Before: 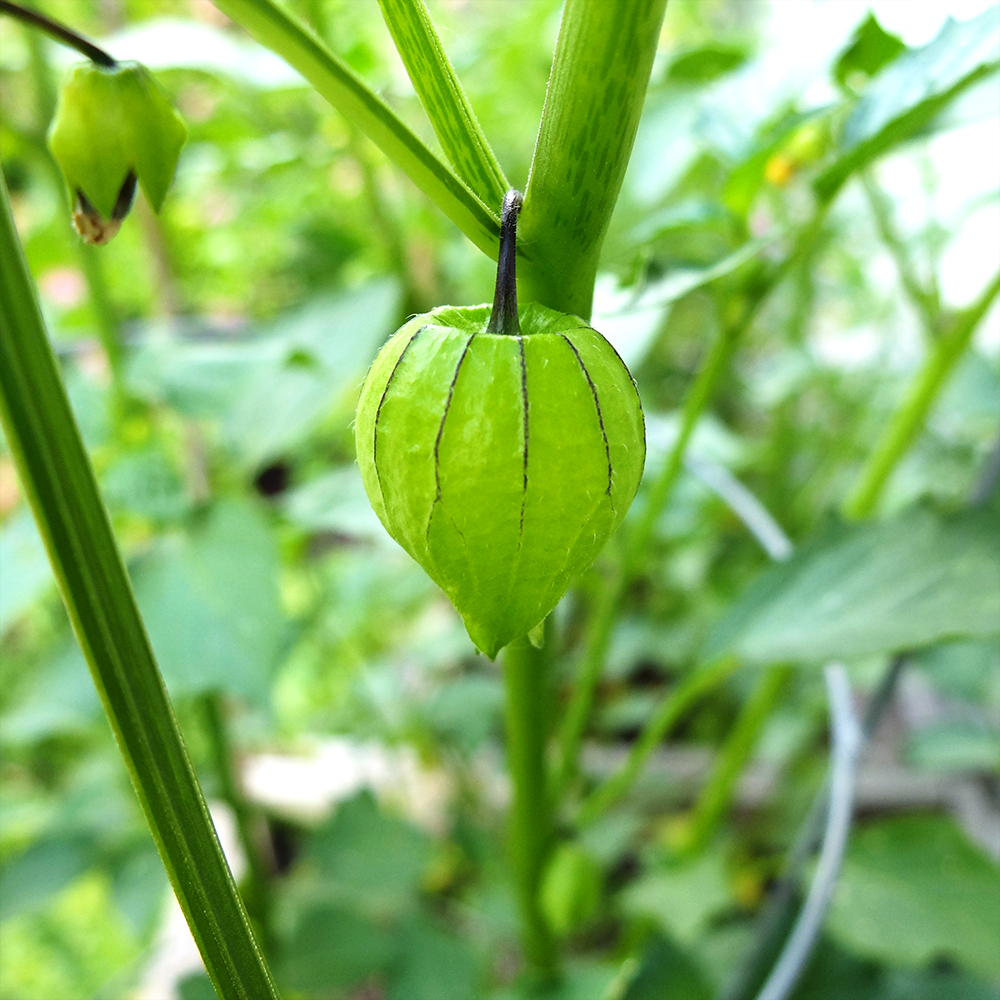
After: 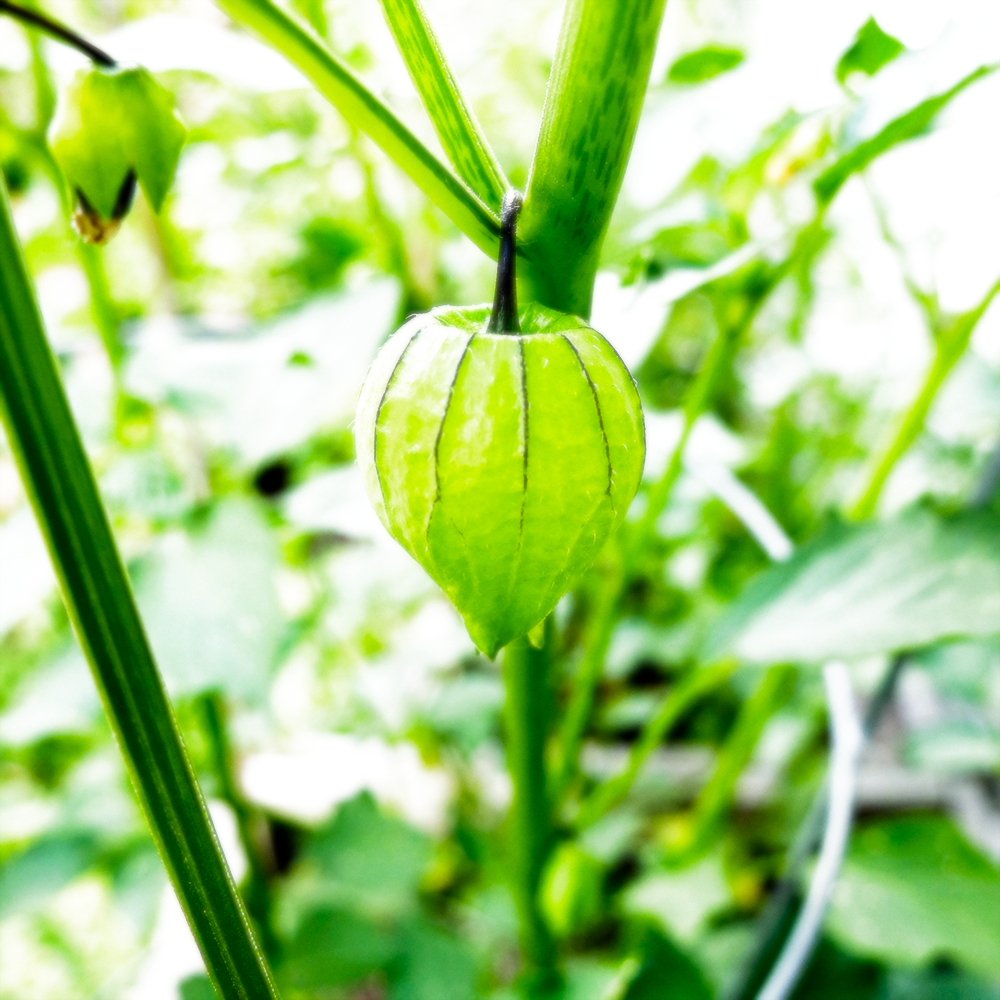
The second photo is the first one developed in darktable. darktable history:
filmic rgb: middle gray luminance 12.74%, black relative exposure -10.13 EV, white relative exposure 3.47 EV, threshold 6 EV, target black luminance 0%, hardness 5.74, latitude 44.69%, contrast 1.221, highlights saturation mix 5%, shadows ↔ highlights balance 26.78%, add noise in highlights 0, preserve chrominance no, color science v3 (2019), use custom middle-gray values true, iterations of high-quality reconstruction 0, contrast in highlights soft, enable highlight reconstruction true
soften: size 8.67%, mix 49%
color balance rgb: shadows lift › luminance -10%, power › luminance -9%, linear chroma grading › global chroma 10%, global vibrance 10%, contrast 15%, saturation formula JzAzBz (2021)
